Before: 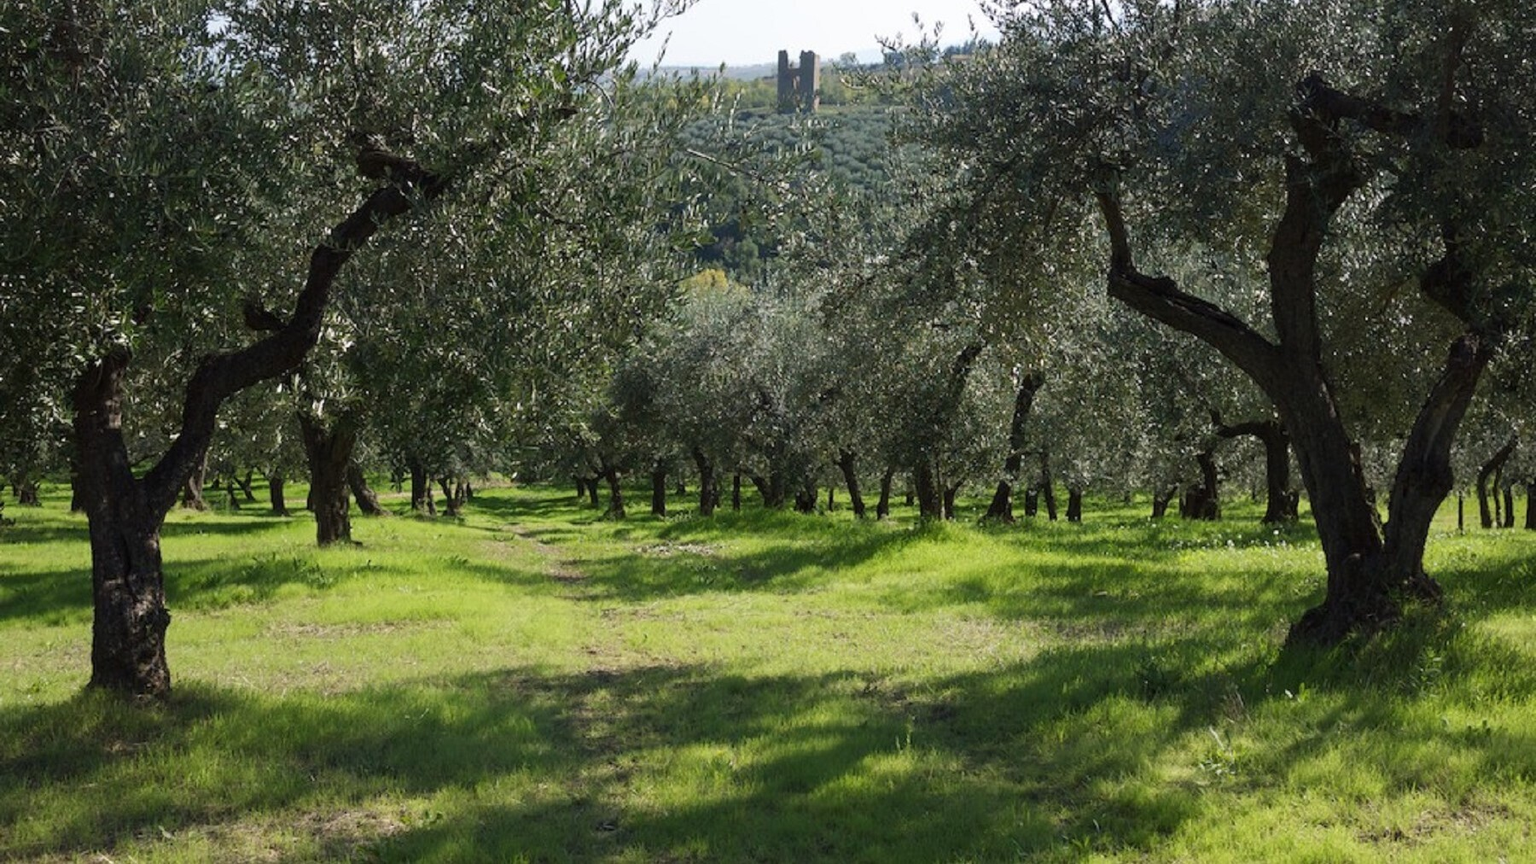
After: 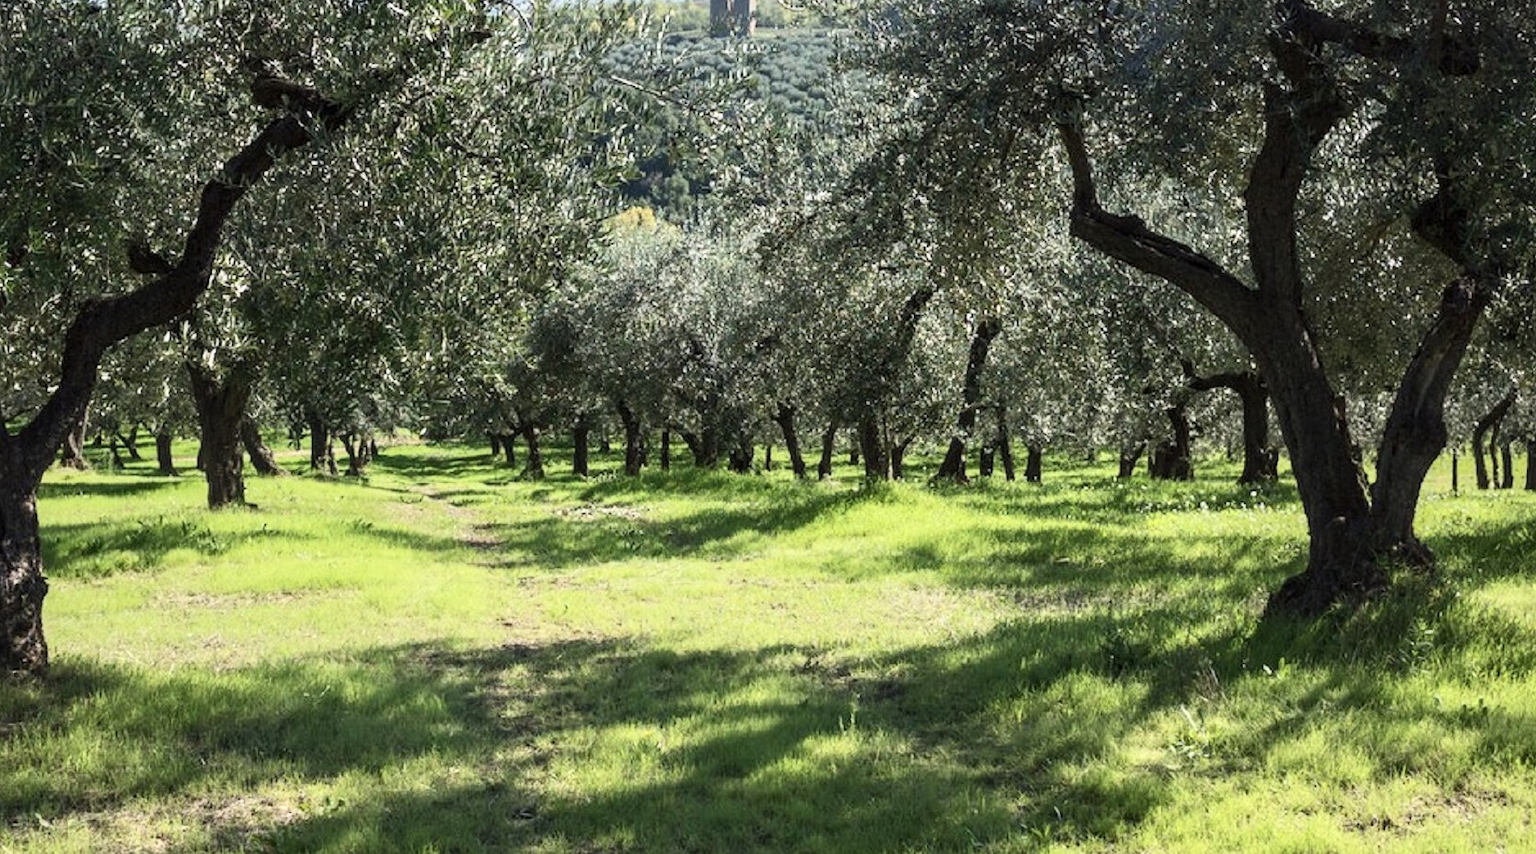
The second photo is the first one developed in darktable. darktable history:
global tonemap: drago (0.7, 100)
crop and rotate: left 8.262%, top 9.226%
contrast brightness saturation: contrast 0.28
local contrast: on, module defaults
